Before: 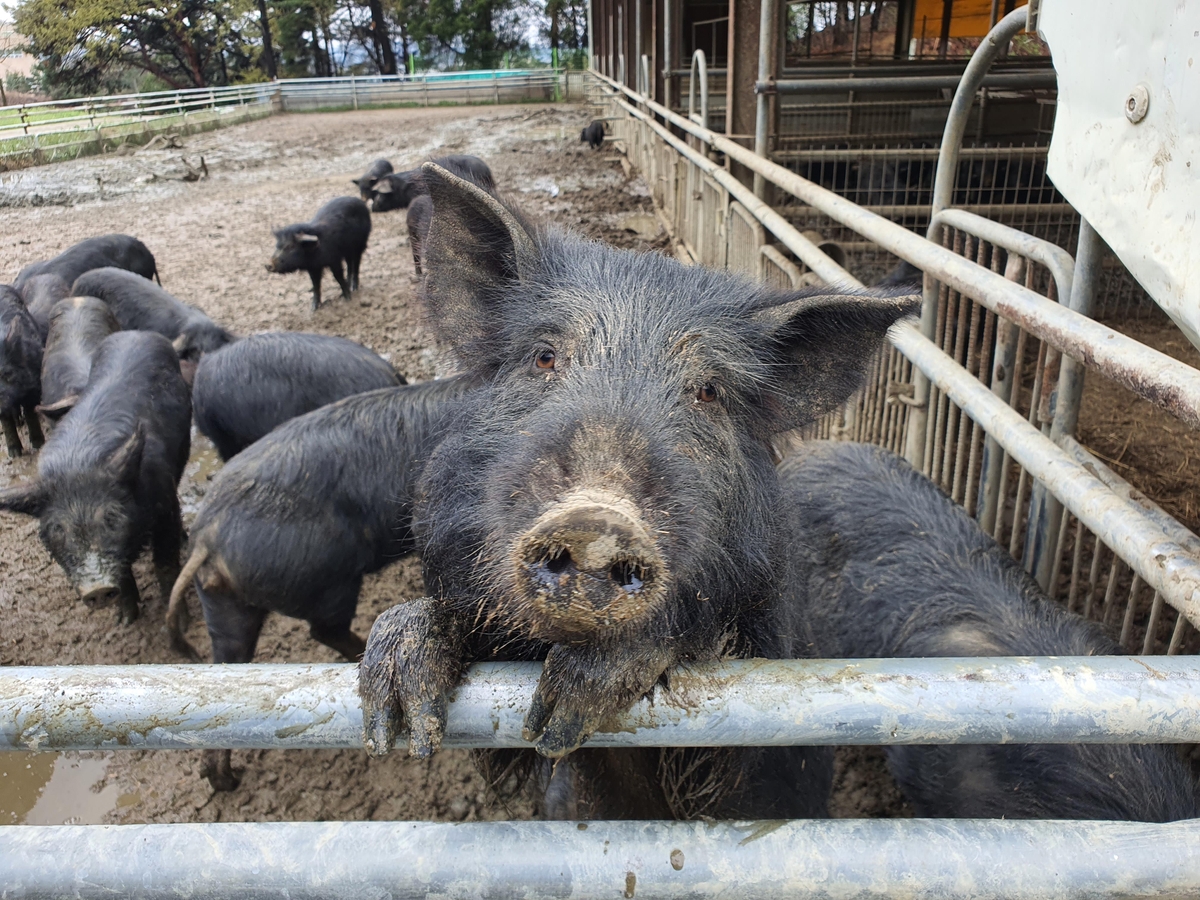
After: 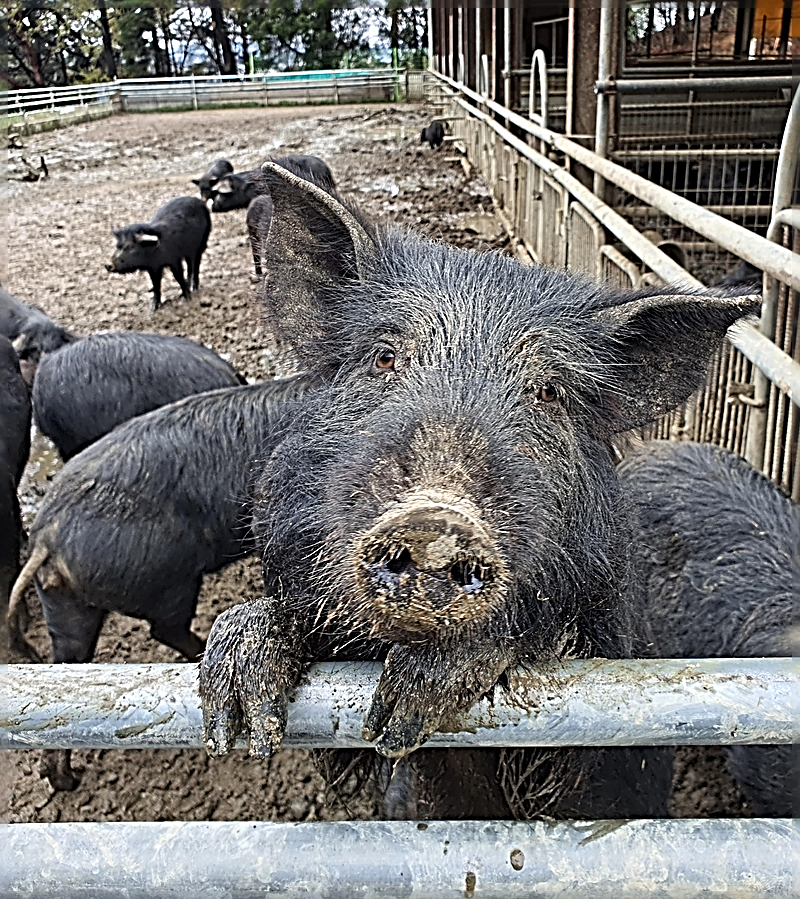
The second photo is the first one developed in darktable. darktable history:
tone equalizer: on, module defaults
sharpen: radius 3.191, amount 1.742
crop and rotate: left 13.384%, right 19.888%
